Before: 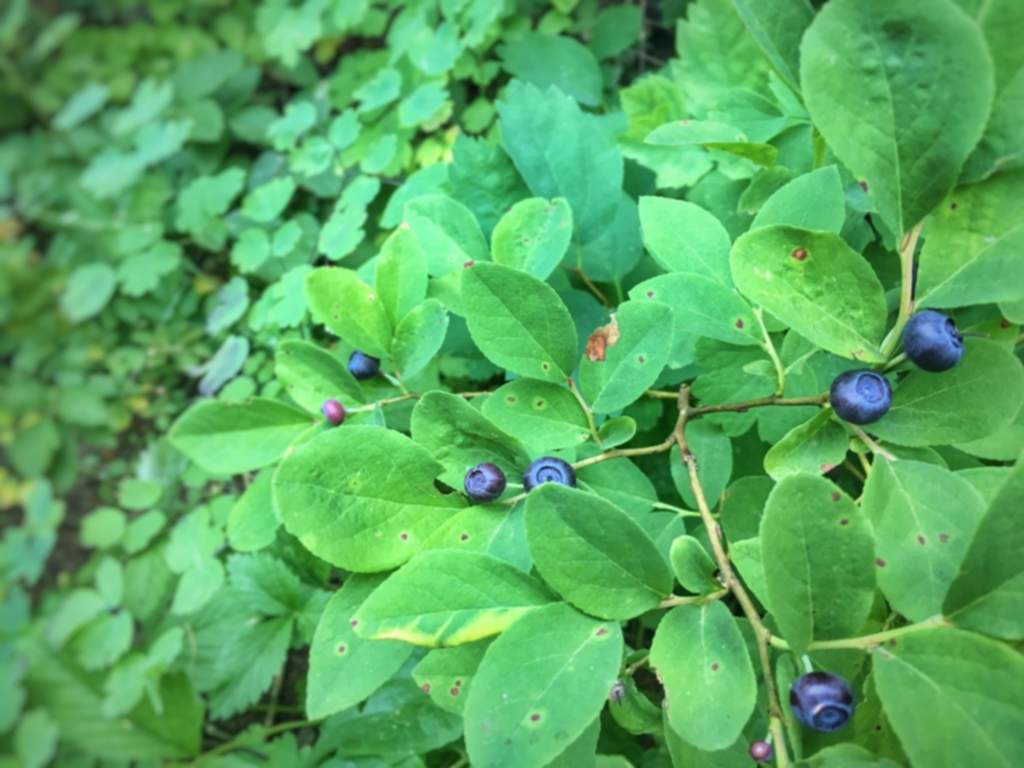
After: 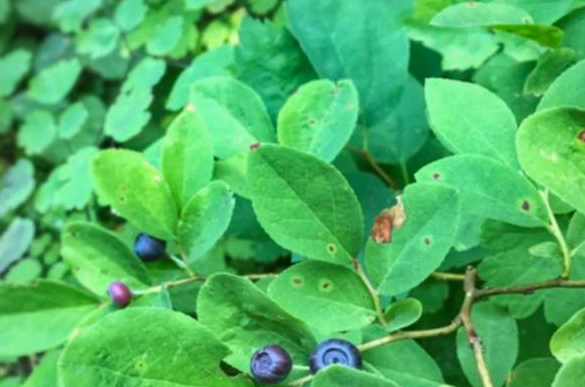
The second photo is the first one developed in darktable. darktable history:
shadows and highlights: soften with gaussian
rotate and perspective: automatic cropping original format, crop left 0, crop top 0
crop: left 20.932%, top 15.471%, right 21.848%, bottom 34.081%
